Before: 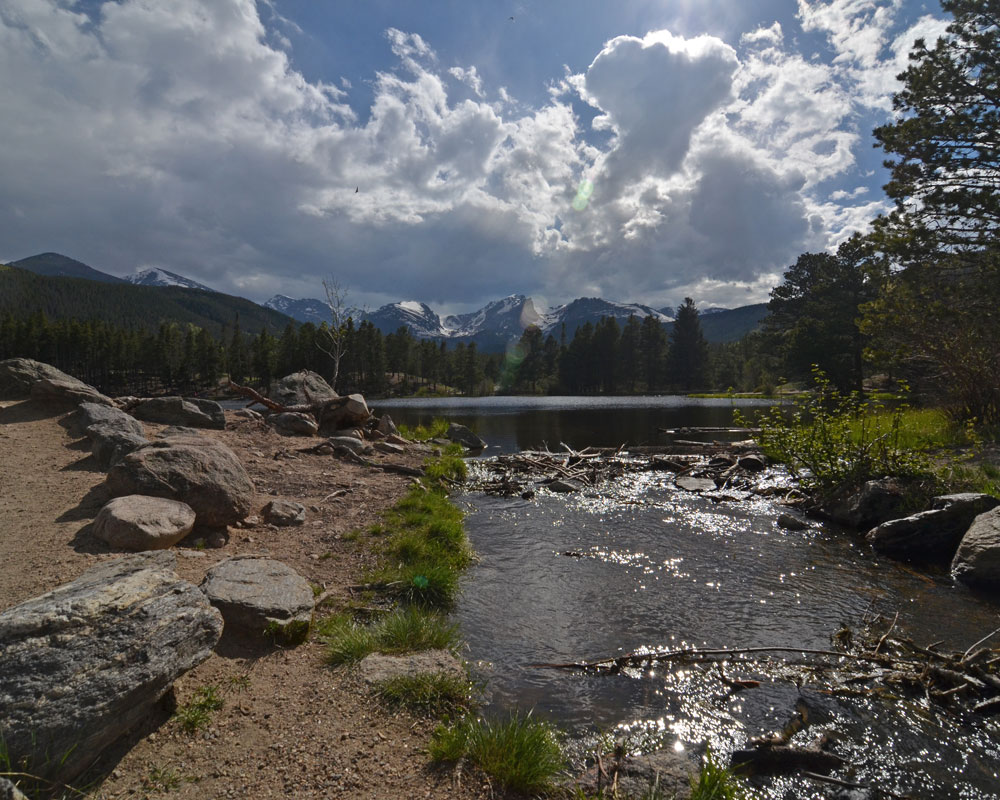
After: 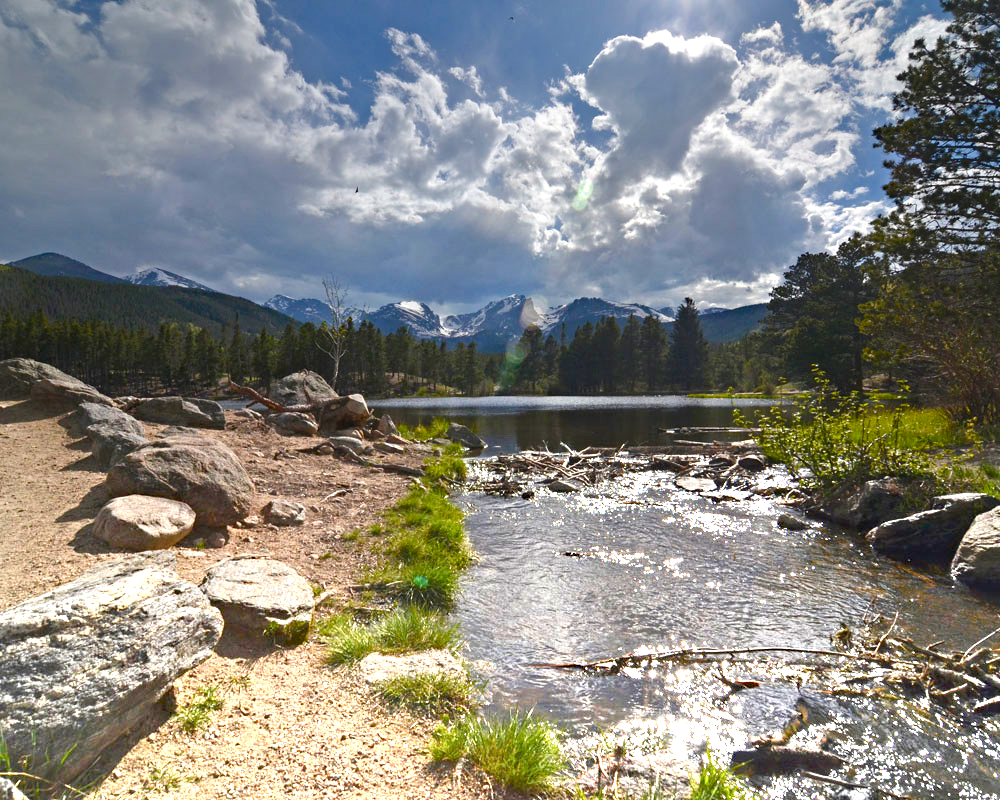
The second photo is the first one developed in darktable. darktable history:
graduated density: density -3.9 EV
color balance rgb: perceptual saturation grading › global saturation 20%, perceptual saturation grading › highlights -25%, perceptual saturation grading › shadows 25%
haze removal: compatibility mode true, adaptive false
